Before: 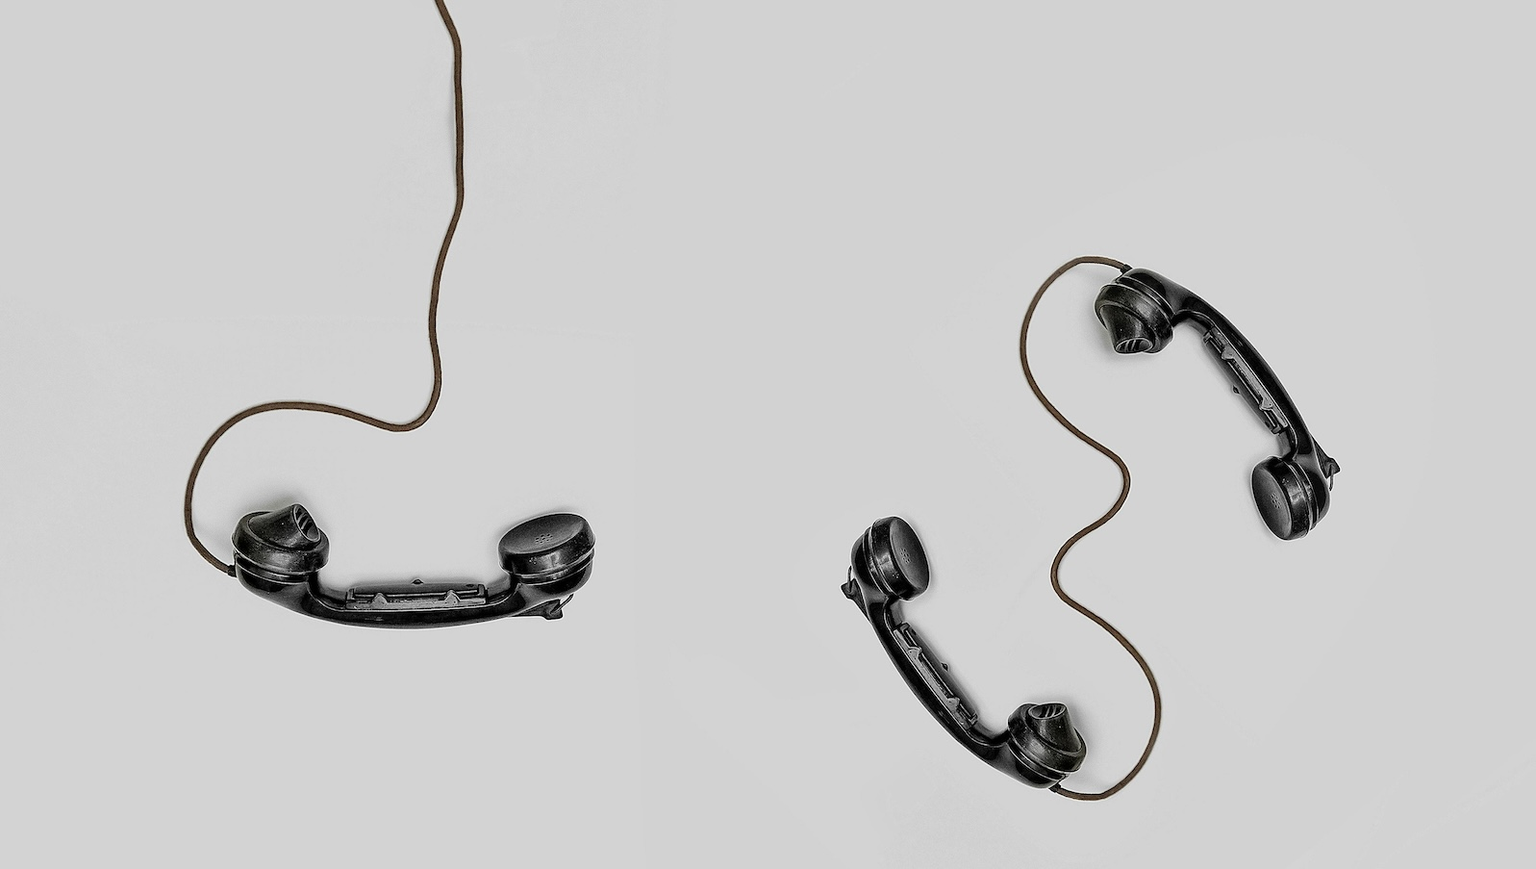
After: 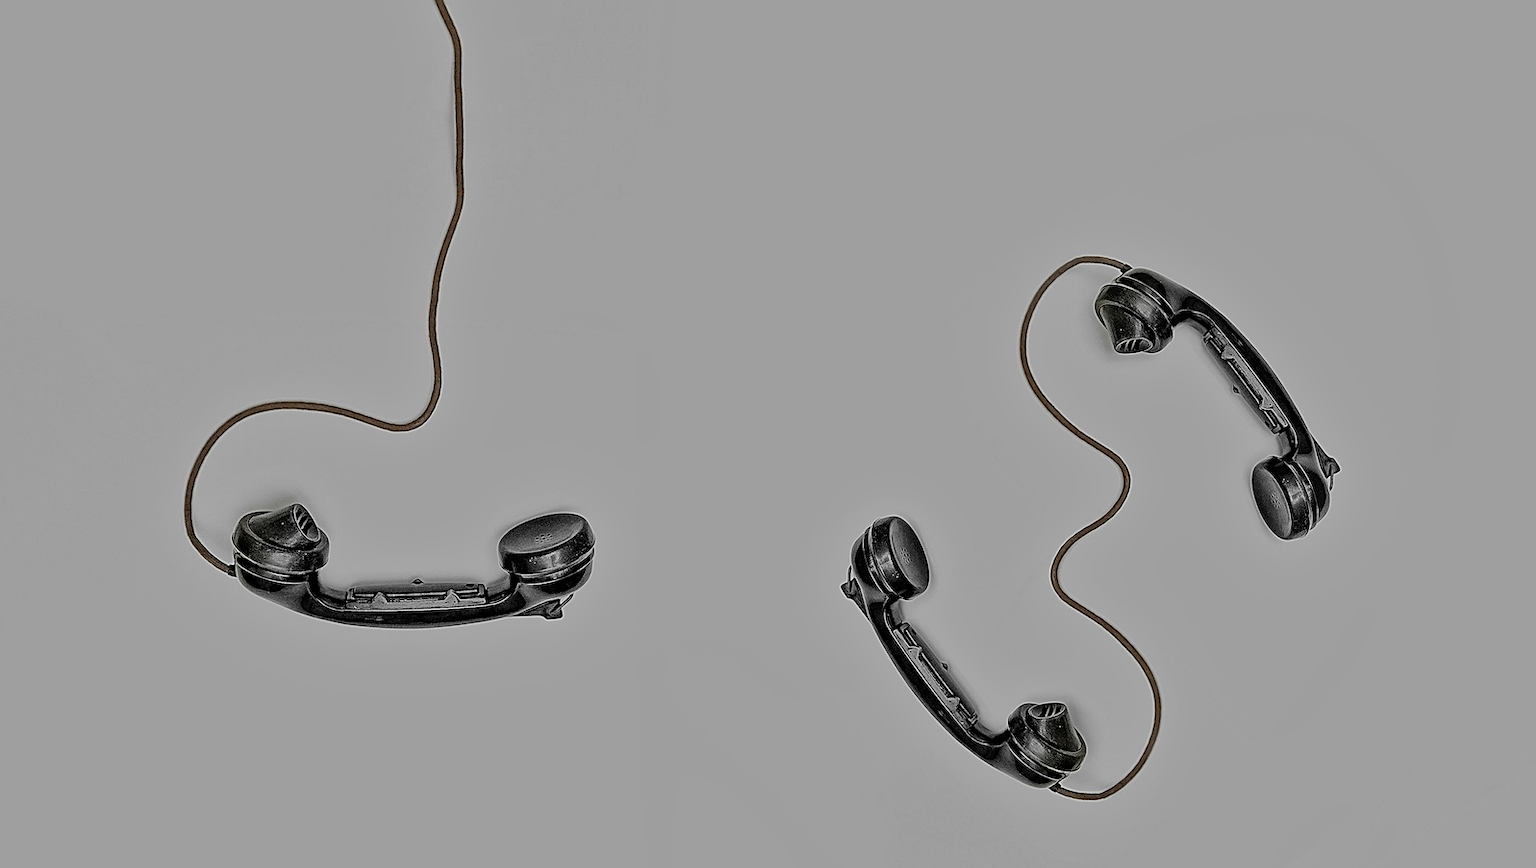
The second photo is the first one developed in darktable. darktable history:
sharpen: on, module defaults
tone equalizer: -8 EV -0.002 EV, -7 EV 0.005 EV, -6 EV -0.008 EV, -5 EV 0.007 EV, -4 EV -0.042 EV, -3 EV -0.233 EV, -2 EV -0.662 EV, -1 EV -0.983 EV, +0 EV -0.969 EV, smoothing diameter 2%, edges refinement/feathering 20, mask exposure compensation -1.57 EV, filter diffusion 5
